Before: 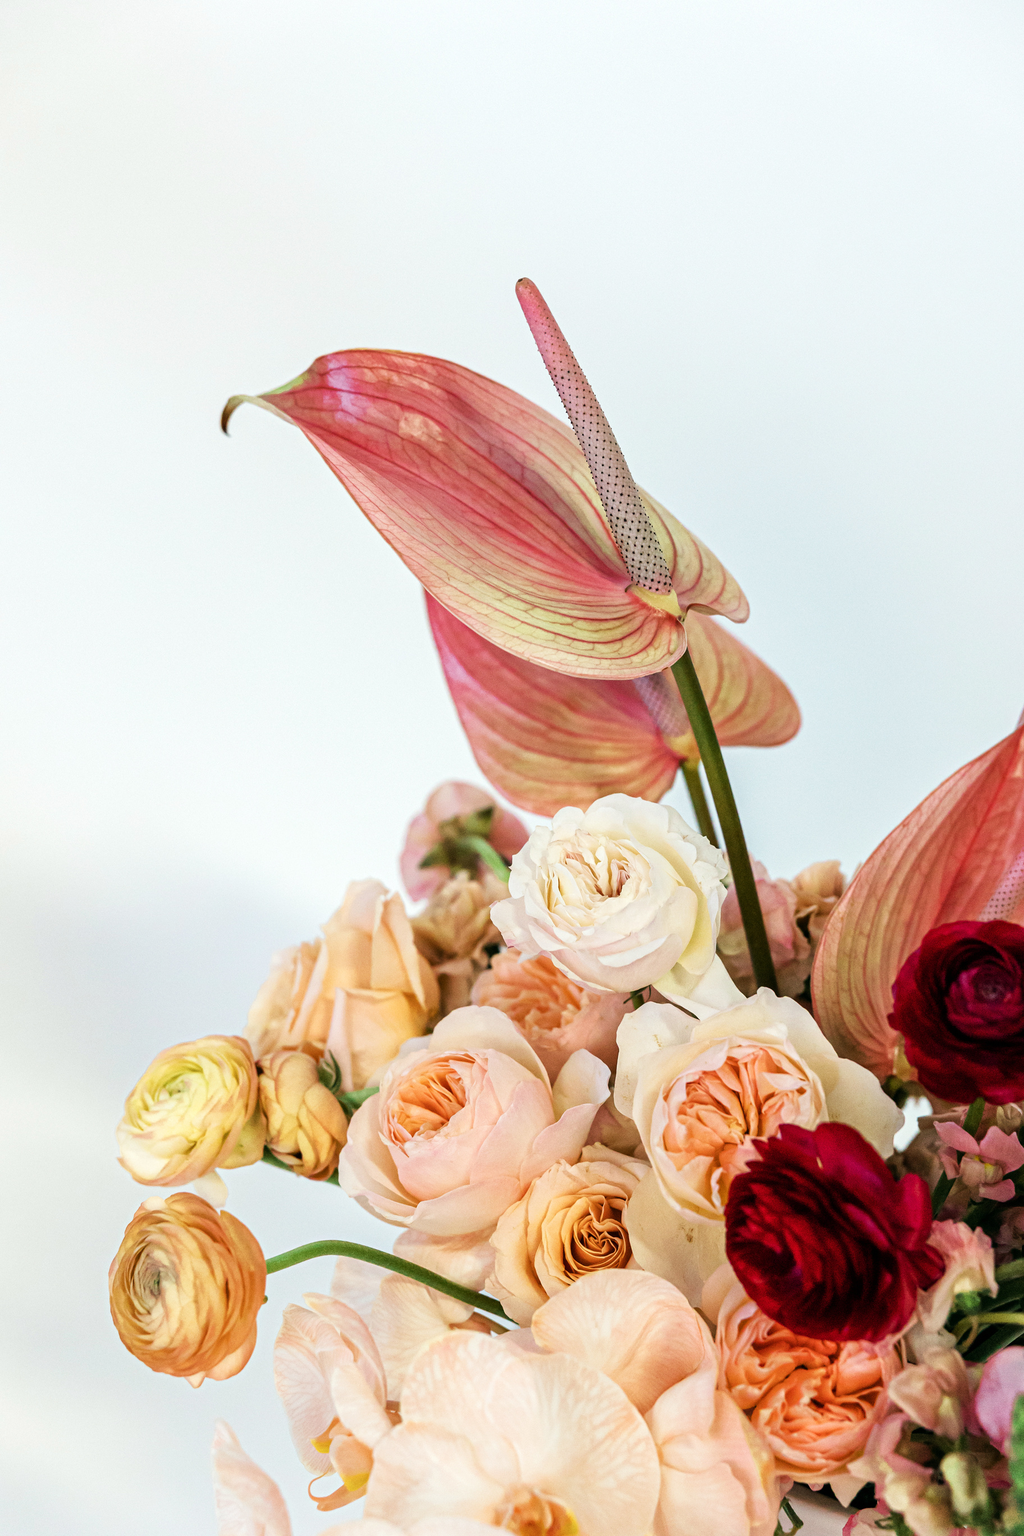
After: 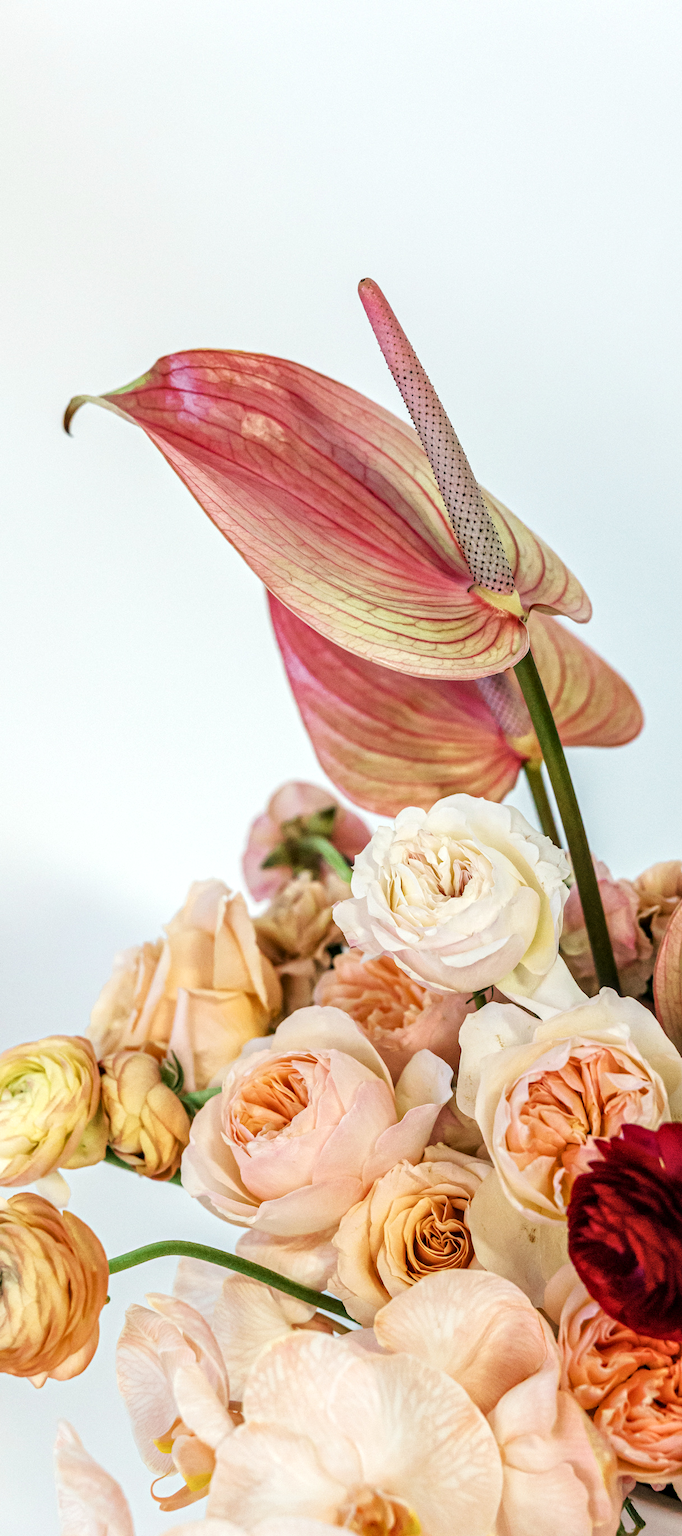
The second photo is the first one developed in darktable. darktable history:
crop and rotate: left 15.446%, right 17.836%
local contrast: on, module defaults
